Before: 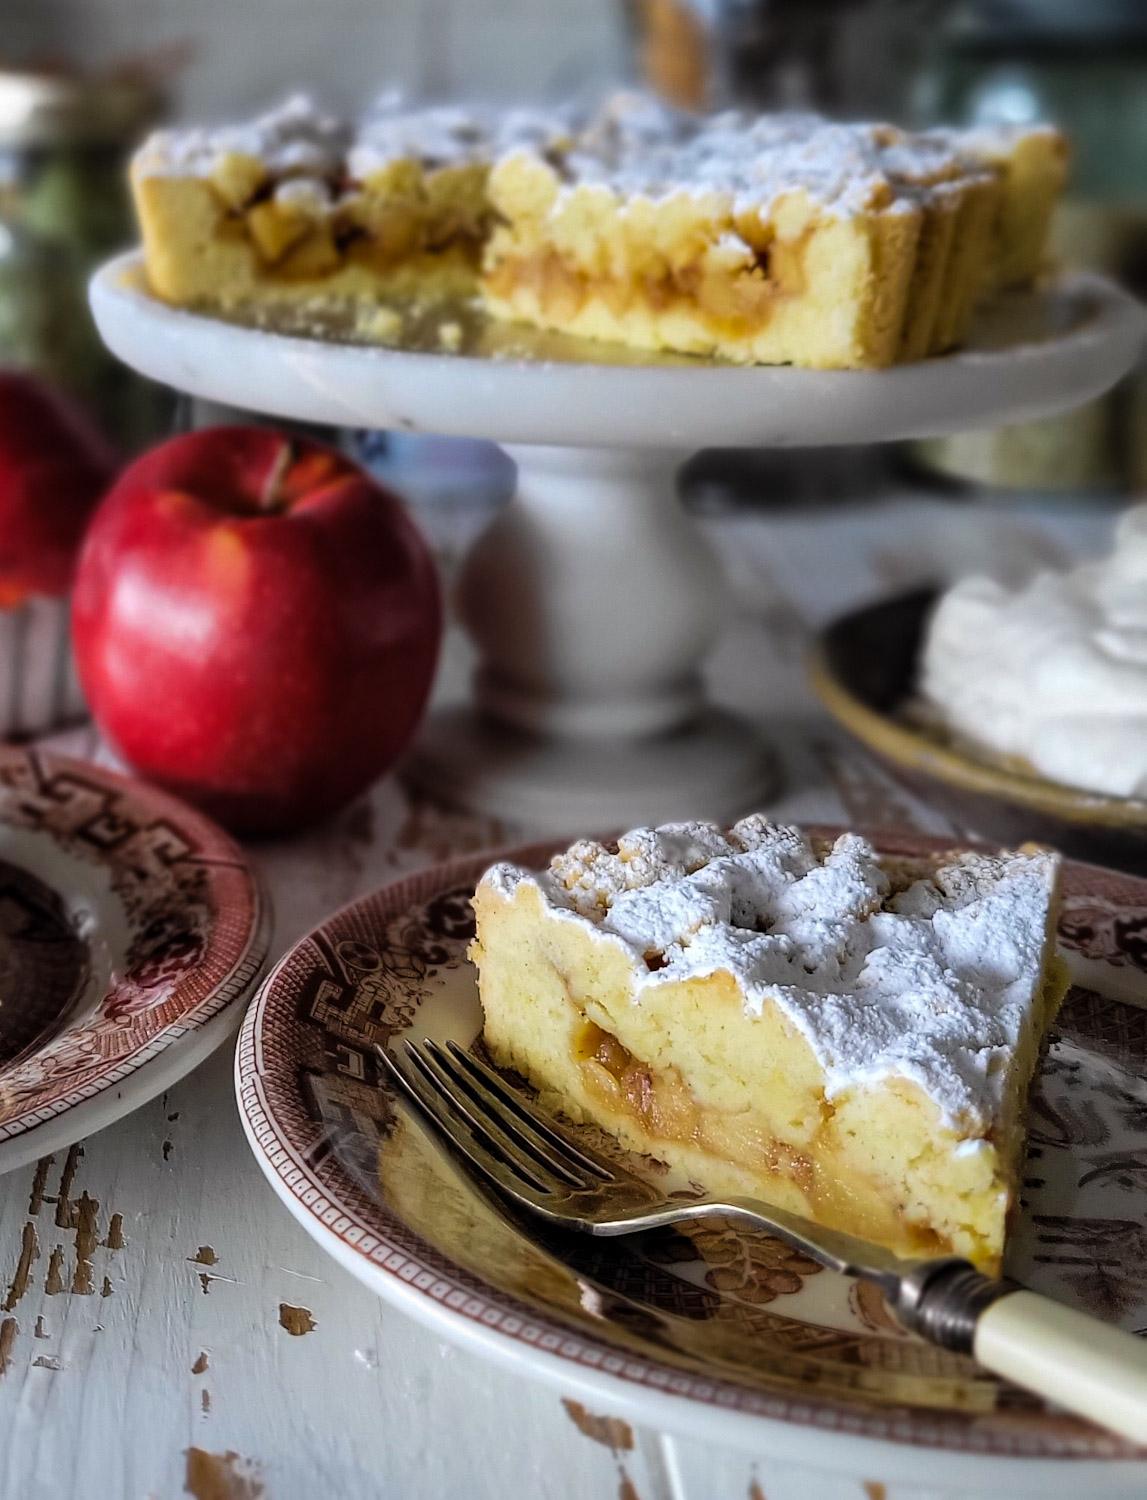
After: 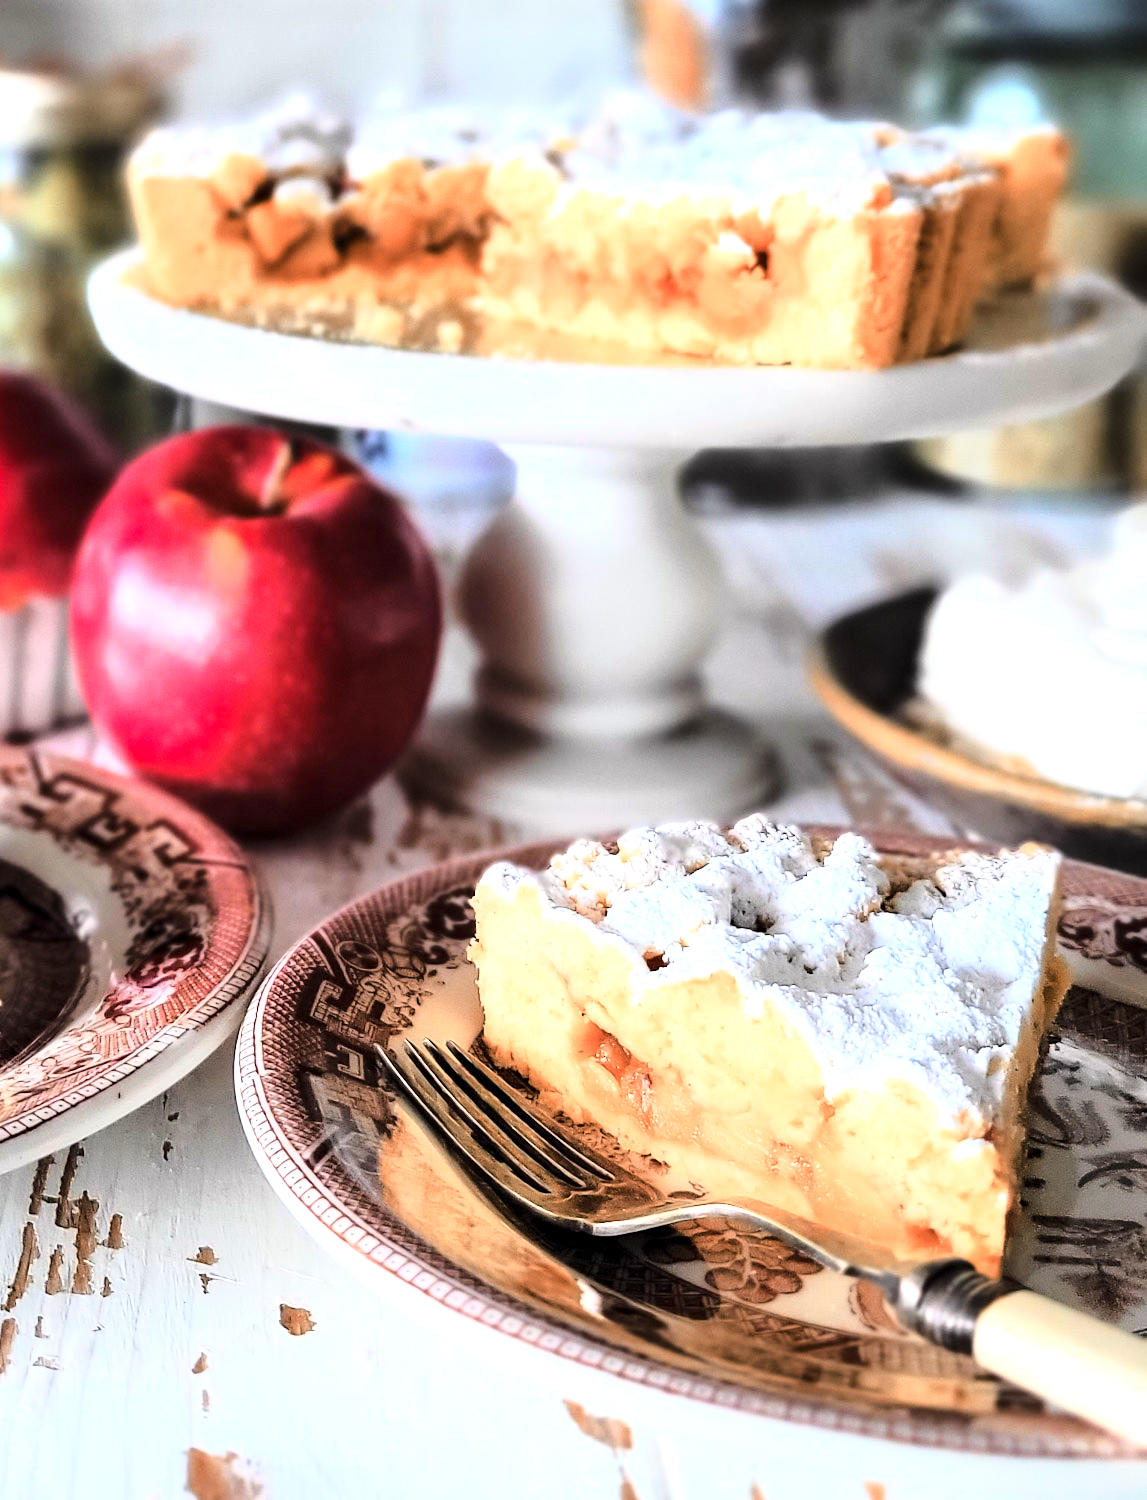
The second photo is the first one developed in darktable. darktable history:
color zones: curves: ch2 [(0, 0.5) (0.084, 0.497) (0.323, 0.335) (0.4, 0.497) (1, 0.5)]
base curve: curves: ch0 [(0, 0) (0.028, 0.03) (0.121, 0.232) (0.46, 0.748) (0.859, 0.968) (1, 1)]
exposure: exposure 1.093 EV, compensate highlight preservation false
